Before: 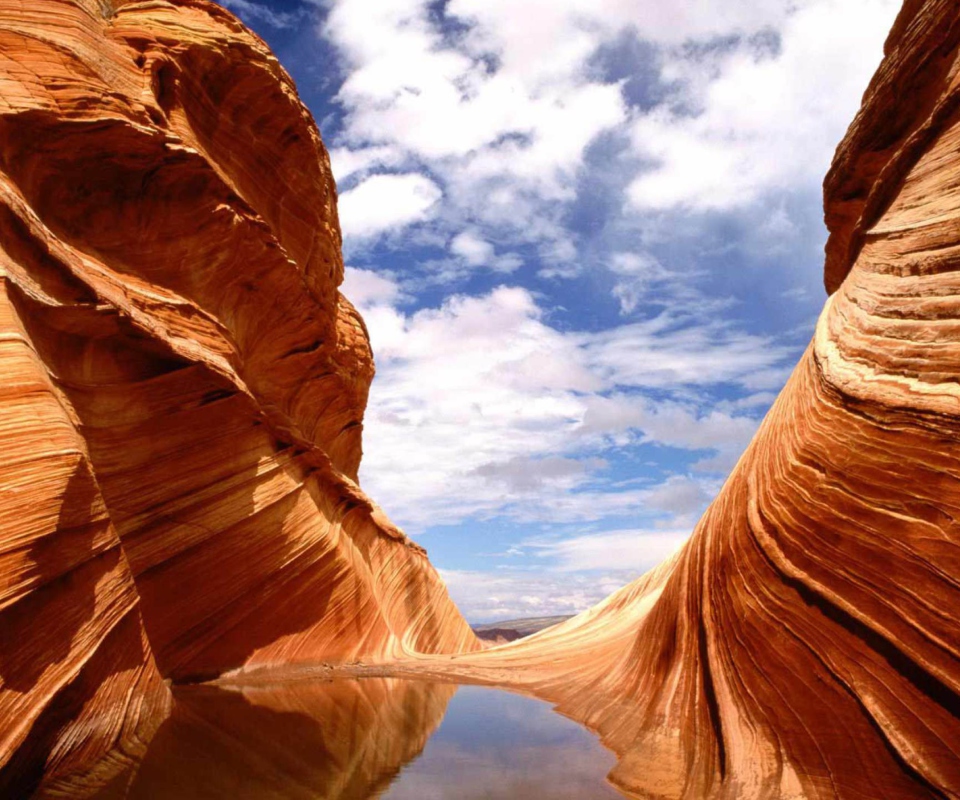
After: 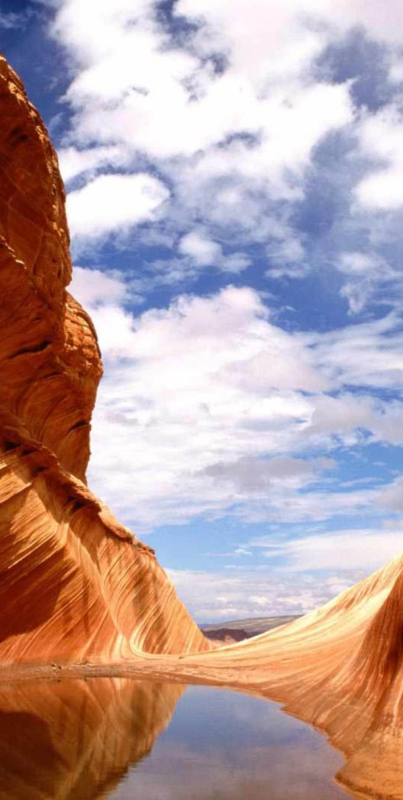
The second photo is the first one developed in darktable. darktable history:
crop: left 28.353%, right 29.565%
